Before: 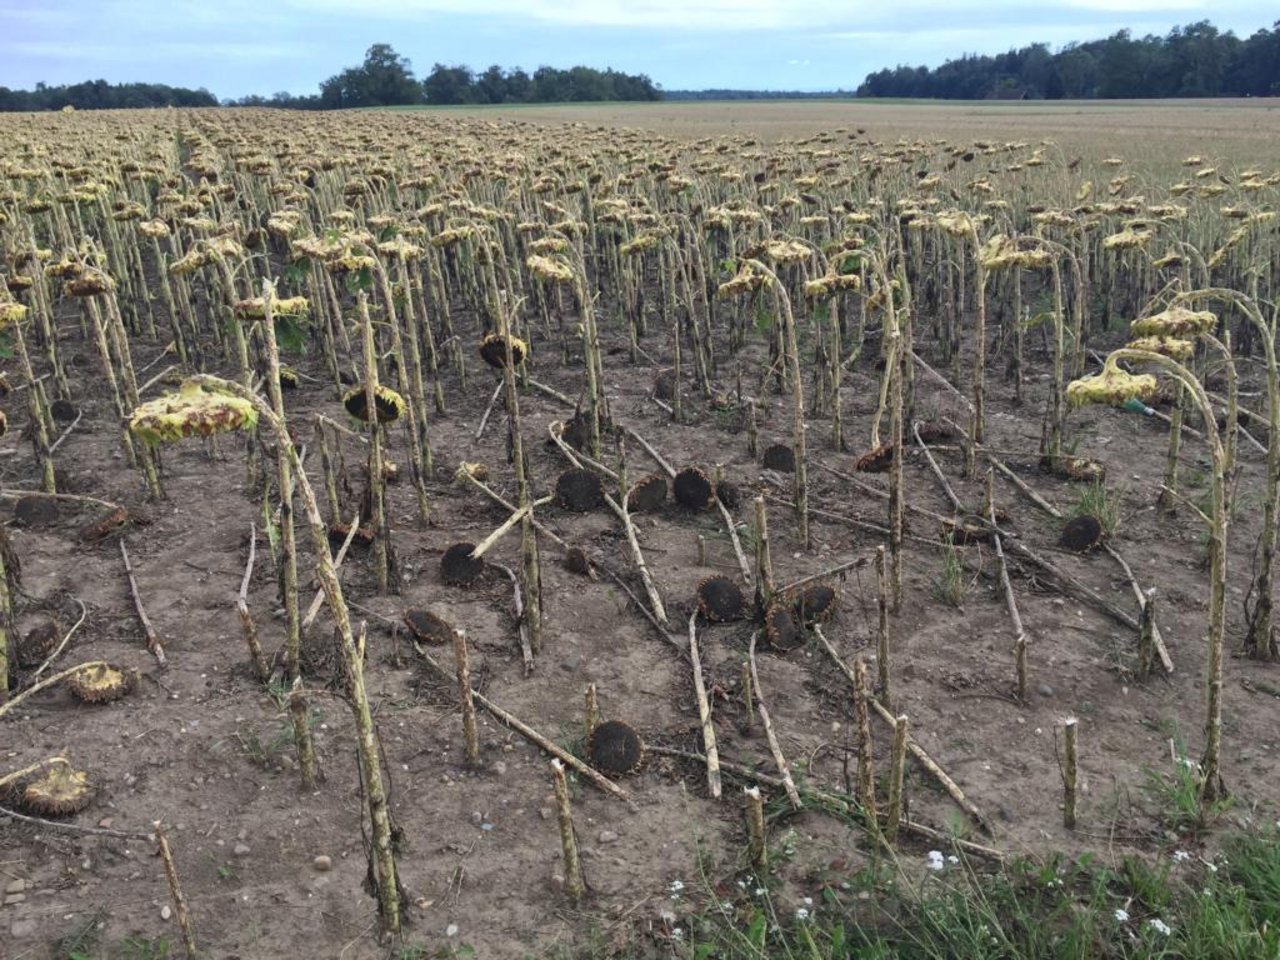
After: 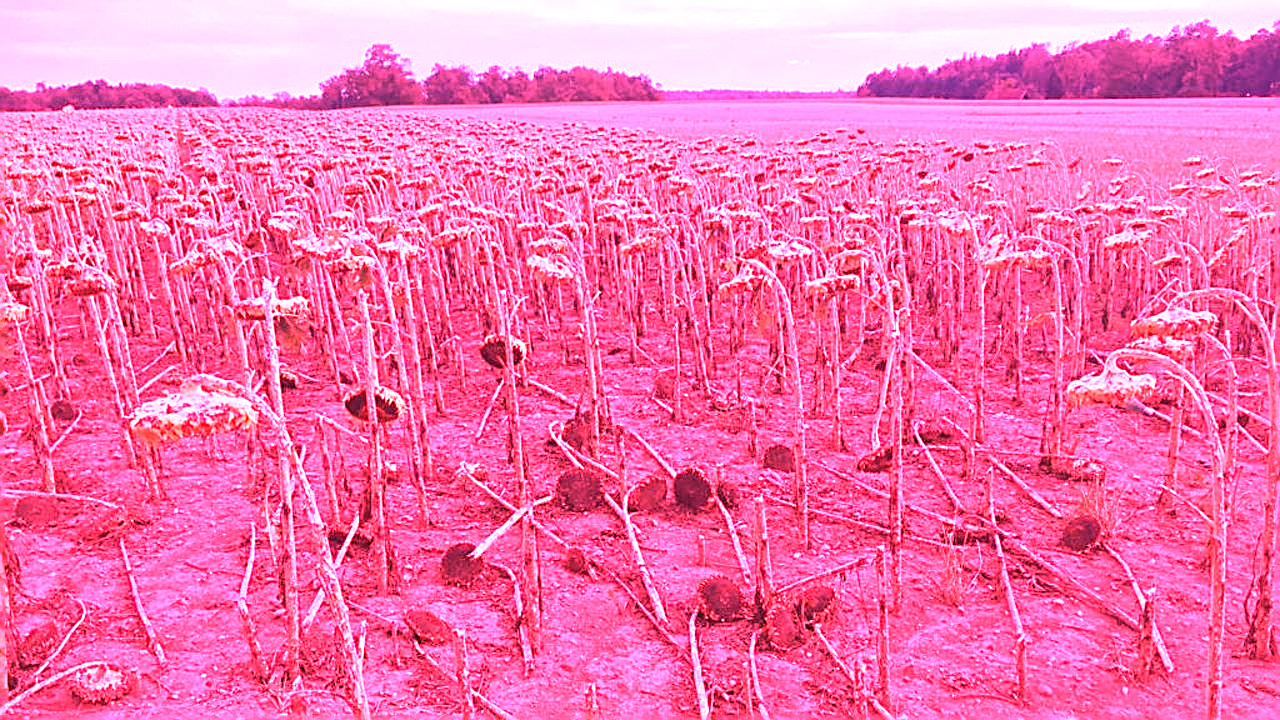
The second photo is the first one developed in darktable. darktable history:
white balance: red 4.26, blue 1.802
crop: bottom 24.967%
sharpen: on, module defaults
